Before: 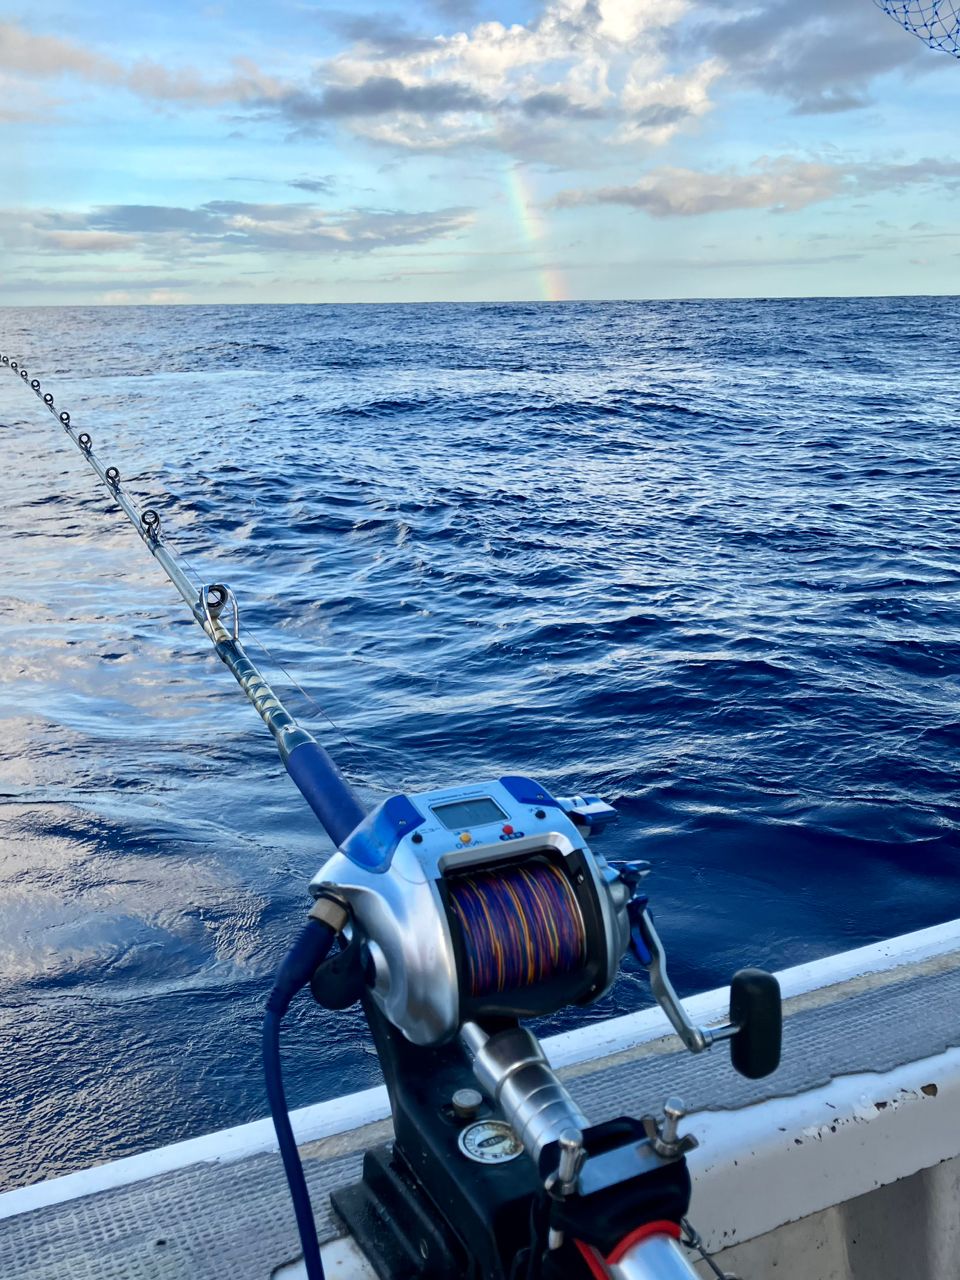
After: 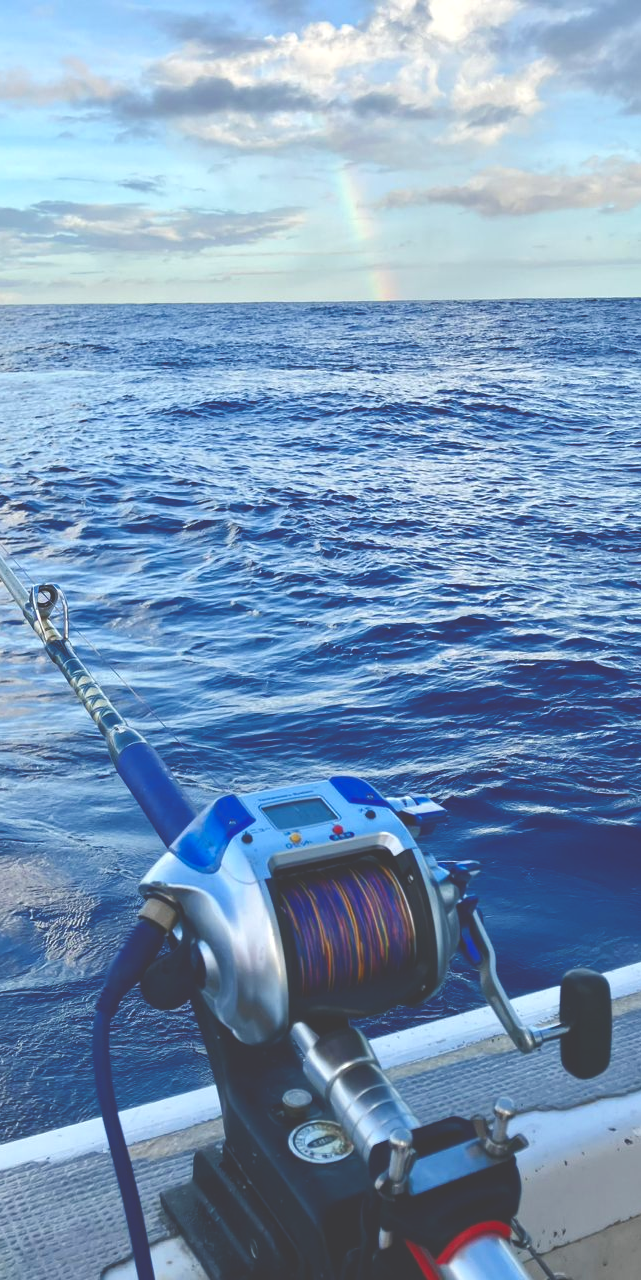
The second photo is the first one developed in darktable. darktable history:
exposure: black level correction -0.041, exposure 0.064 EV, compensate highlight preservation false
crop and rotate: left 17.732%, right 15.423%
color balance rgb: perceptual saturation grading › global saturation 20%, perceptual saturation grading › highlights -25%, perceptual saturation grading › shadows 50%
